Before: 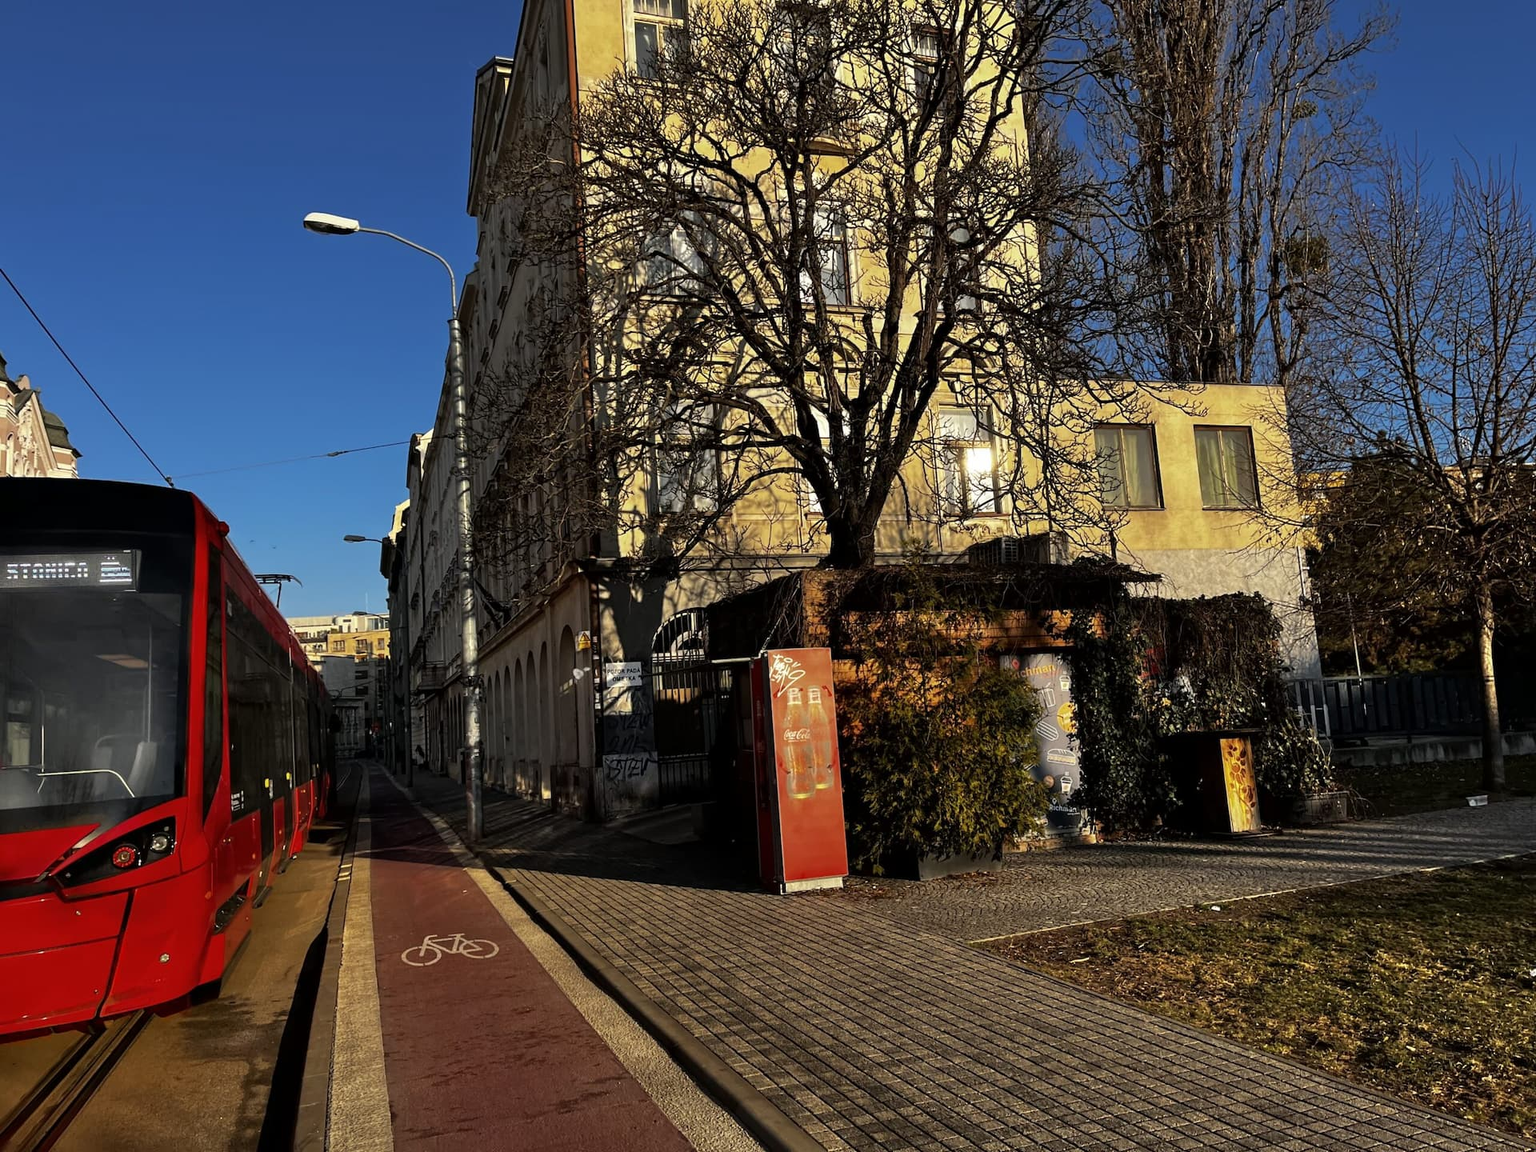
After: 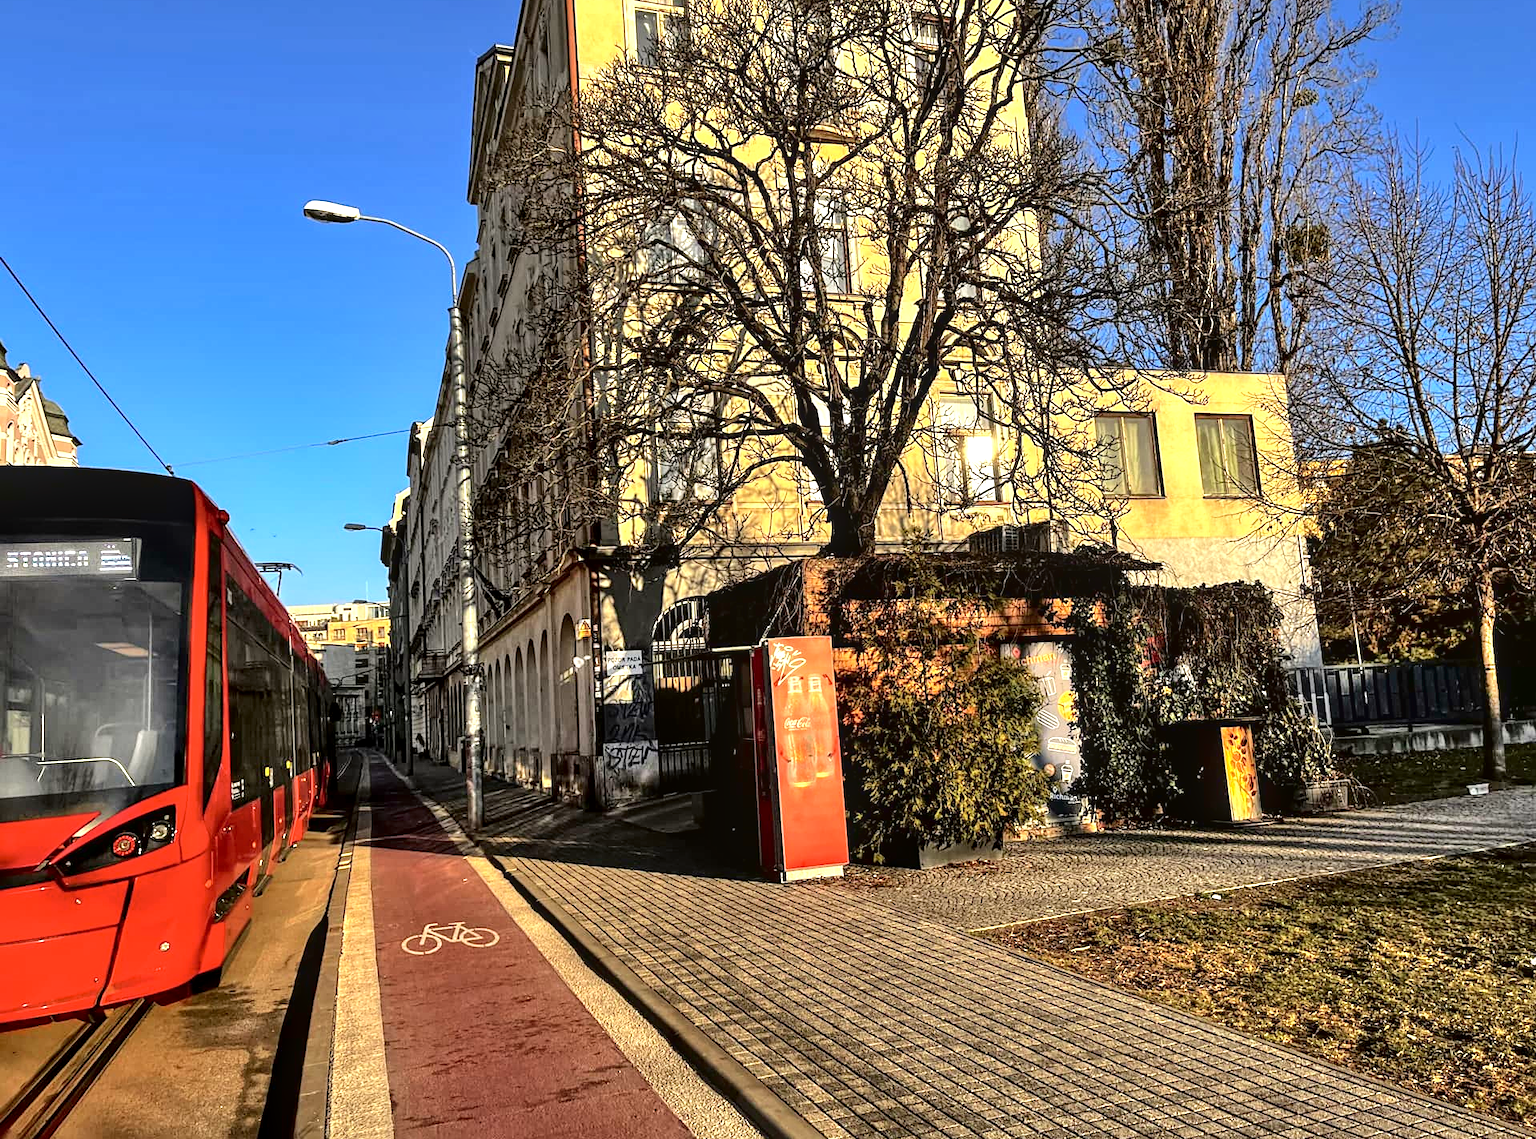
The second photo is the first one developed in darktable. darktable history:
sharpen: amount 0.2
local contrast: on, module defaults
shadows and highlights: shadows 60, soften with gaussian
exposure: black level correction 0.001, exposure 1.129 EV, compensate exposure bias true, compensate highlight preservation false
tone curve: curves: ch0 [(0, 0.01) (0.052, 0.045) (0.136, 0.133) (0.29, 0.332) (0.453, 0.531) (0.676, 0.751) (0.89, 0.919) (1, 1)]; ch1 [(0, 0) (0.094, 0.081) (0.285, 0.299) (0.385, 0.403) (0.446, 0.443) (0.495, 0.496) (0.544, 0.552) (0.589, 0.612) (0.722, 0.728) (1, 1)]; ch2 [(0, 0) (0.257, 0.217) (0.43, 0.421) (0.498, 0.507) (0.531, 0.544) (0.56, 0.579) (0.625, 0.642) (1, 1)], color space Lab, independent channels, preserve colors none
crop: top 1.049%, right 0.001%
